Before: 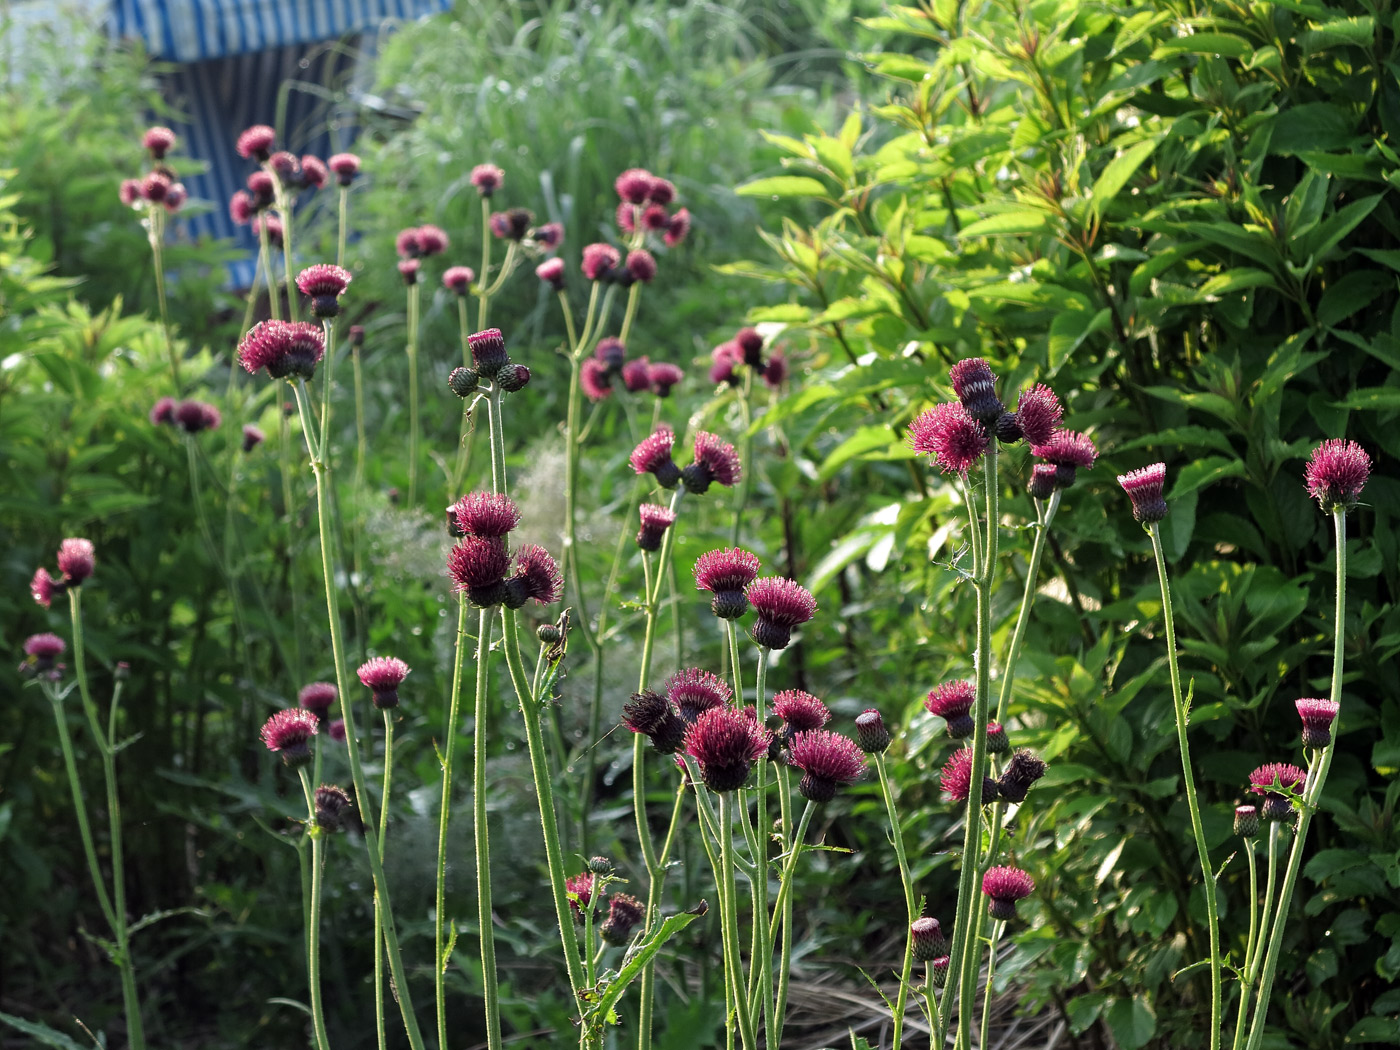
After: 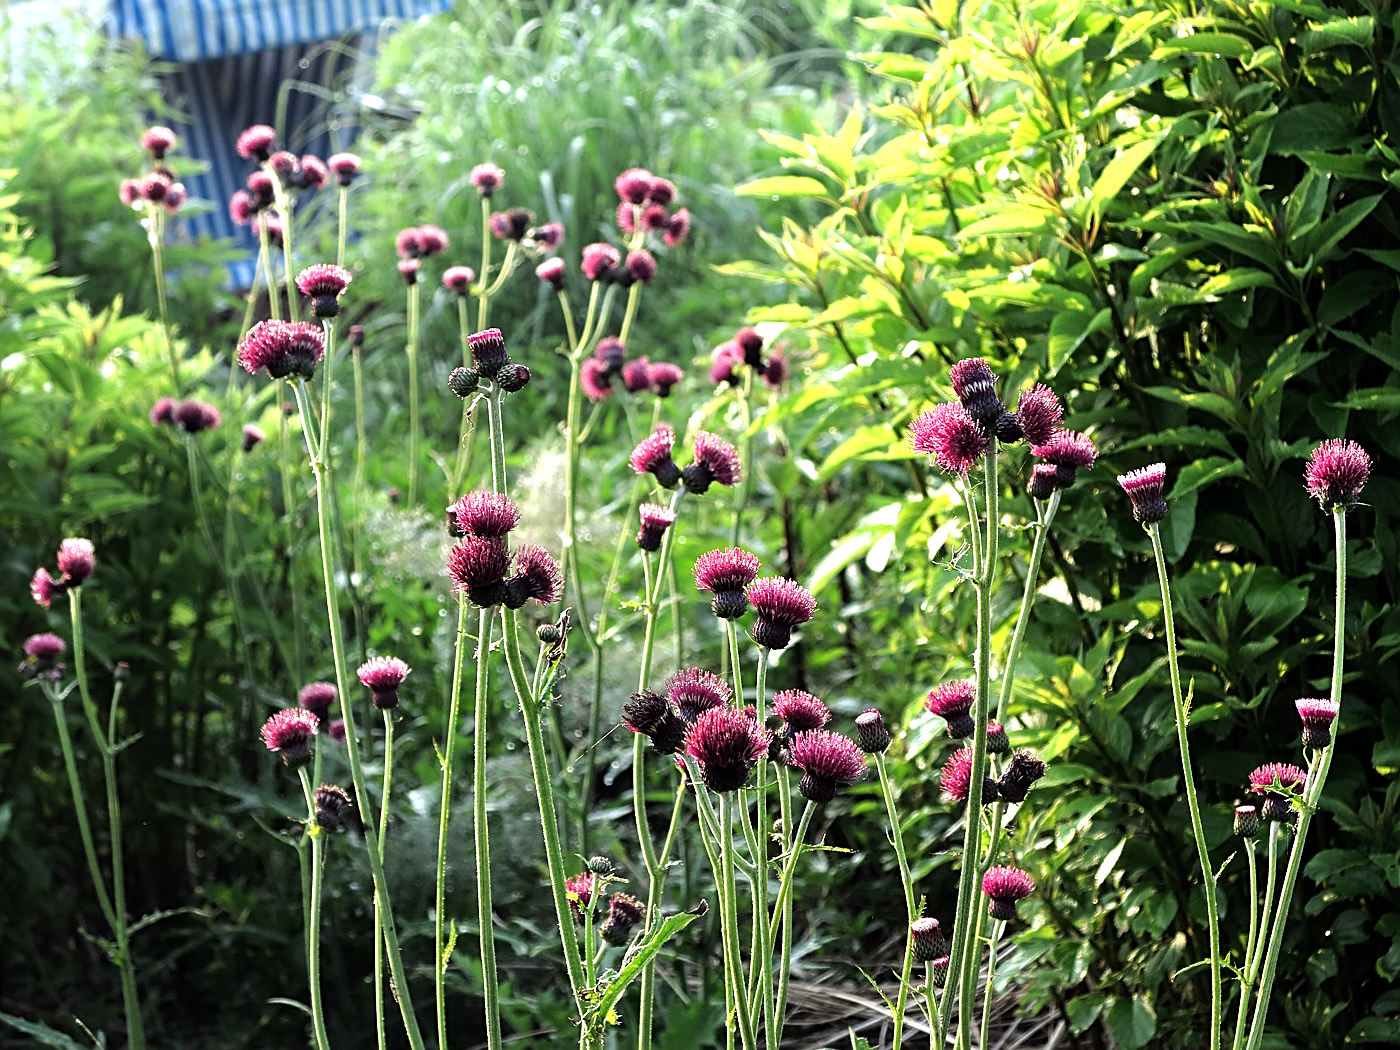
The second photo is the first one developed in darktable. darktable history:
tone equalizer: -8 EV -1.07 EV, -7 EV -0.99 EV, -6 EV -0.902 EV, -5 EV -0.544 EV, -3 EV 0.577 EV, -2 EV 0.857 EV, -1 EV 0.993 EV, +0 EV 1.07 EV, mask exposure compensation -0.504 EV
sharpen: on, module defaults
